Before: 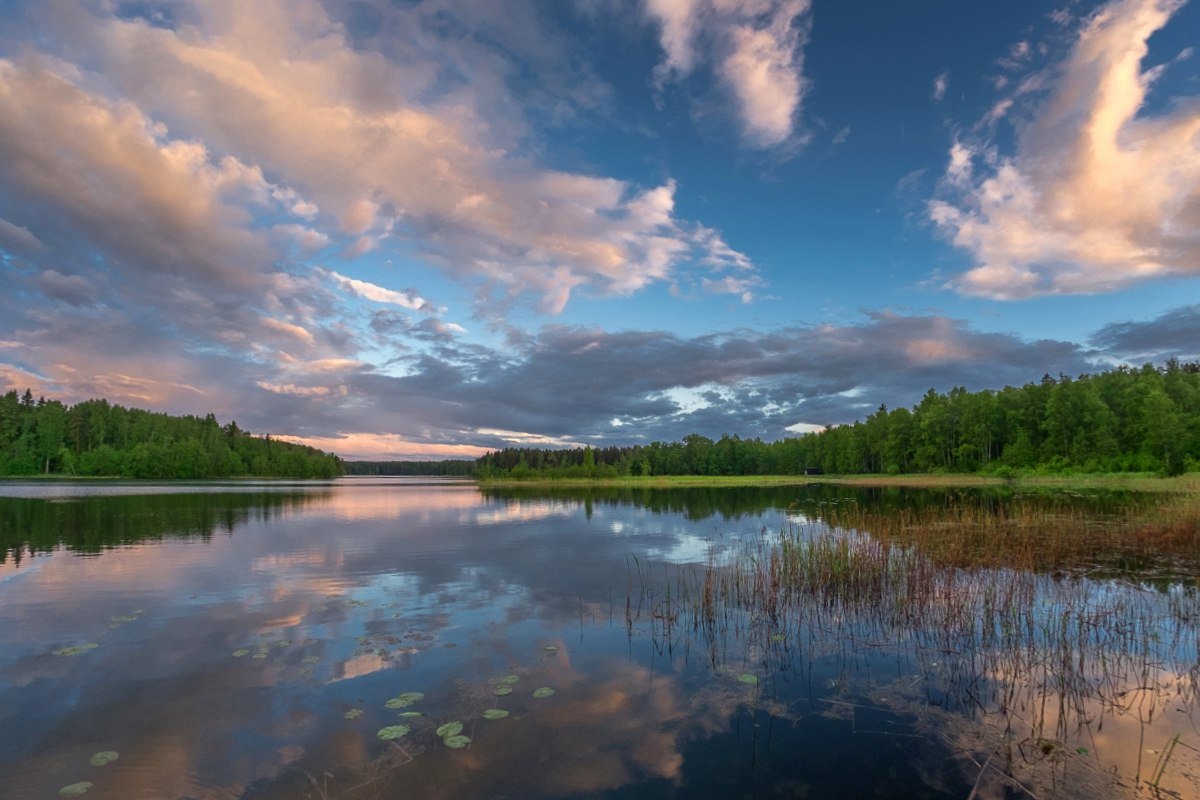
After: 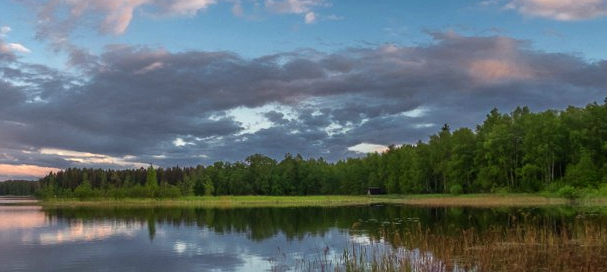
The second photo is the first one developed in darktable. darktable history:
color balance rgb: power › luminance -3.835%, power › chroma 0.585%, power › hue 40.59°, perceptual saturation grading › global saturation -2.64%, perceptual saturation grading › shadows -2.272%
crop: left 36.427%, top 35.067%, right 12.912%, bottom 30.862%
